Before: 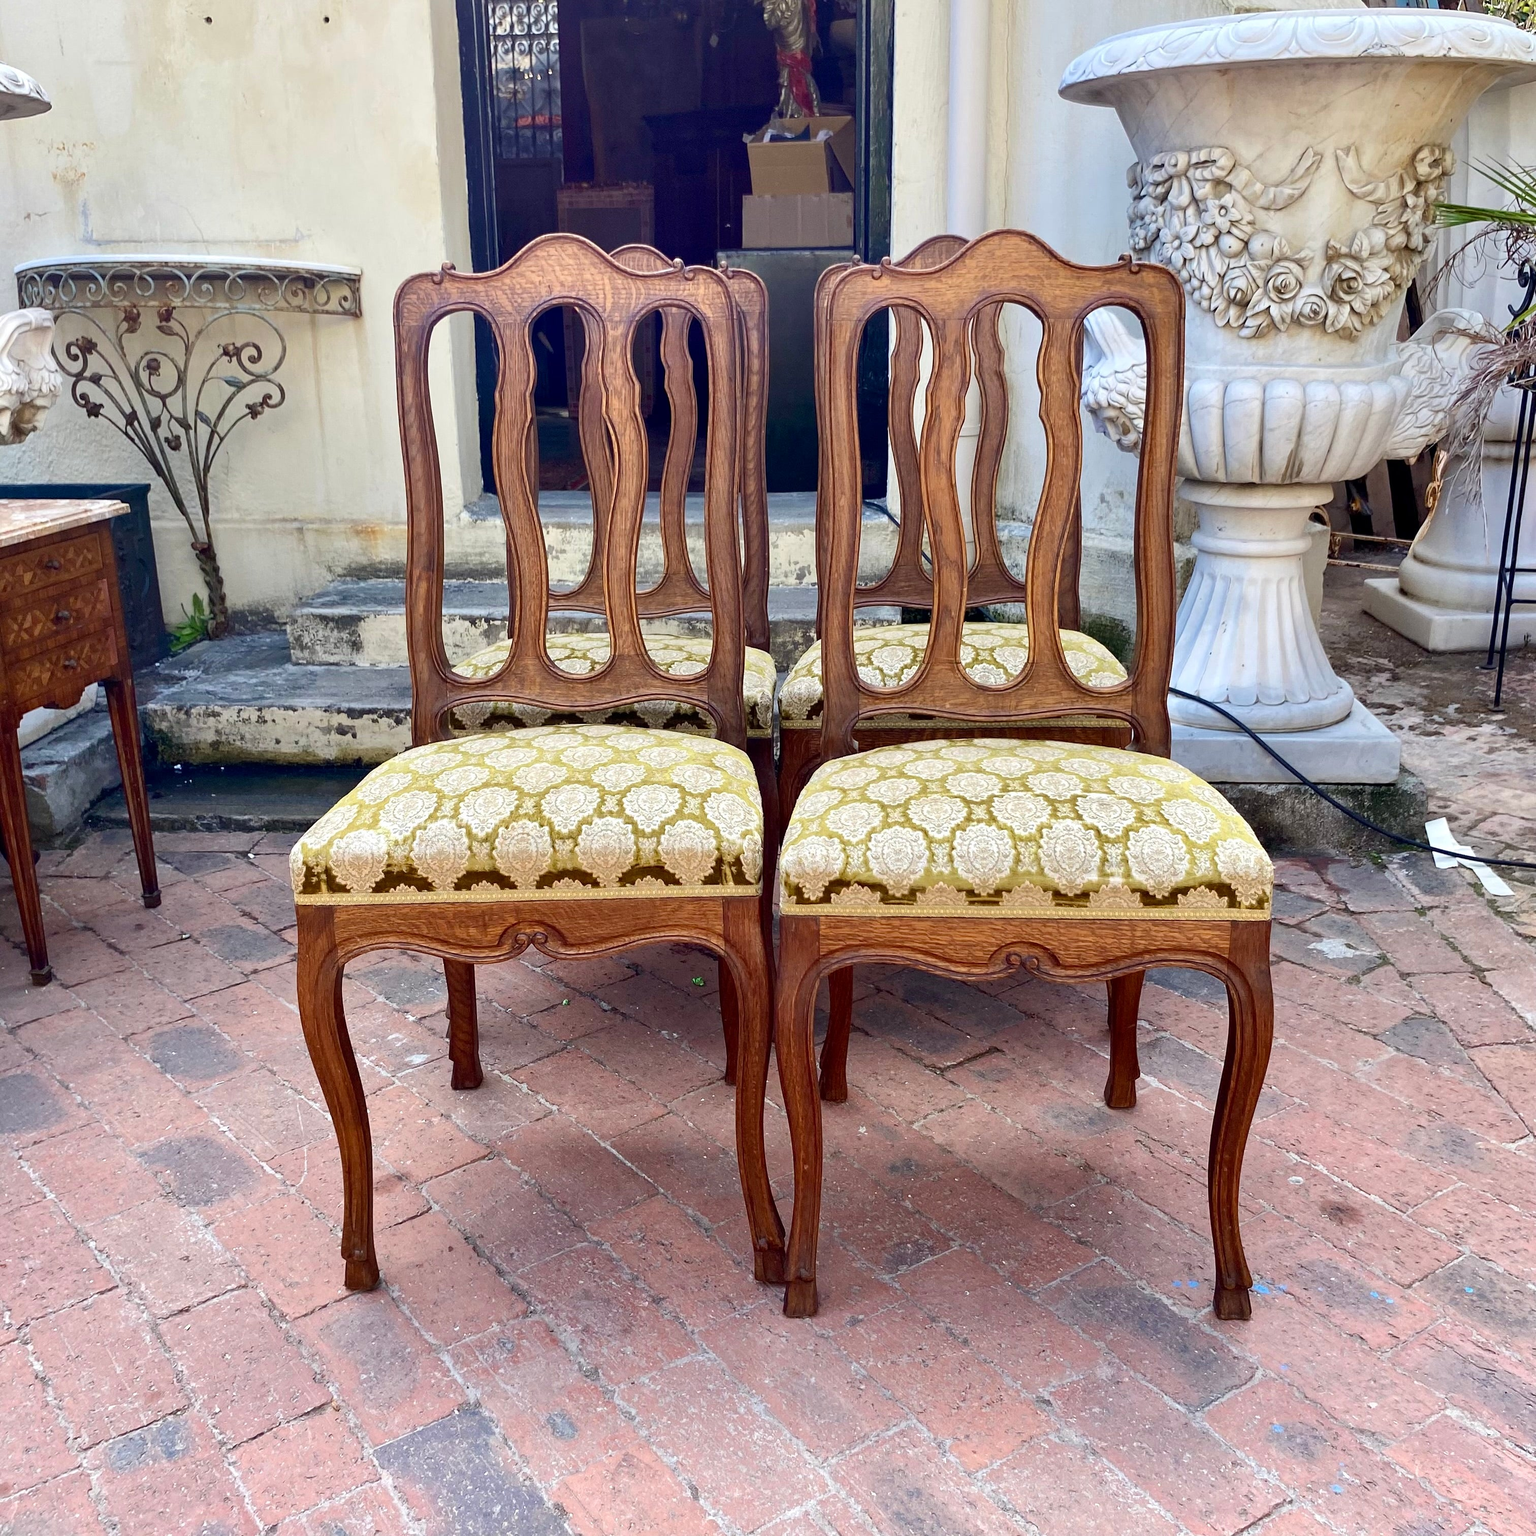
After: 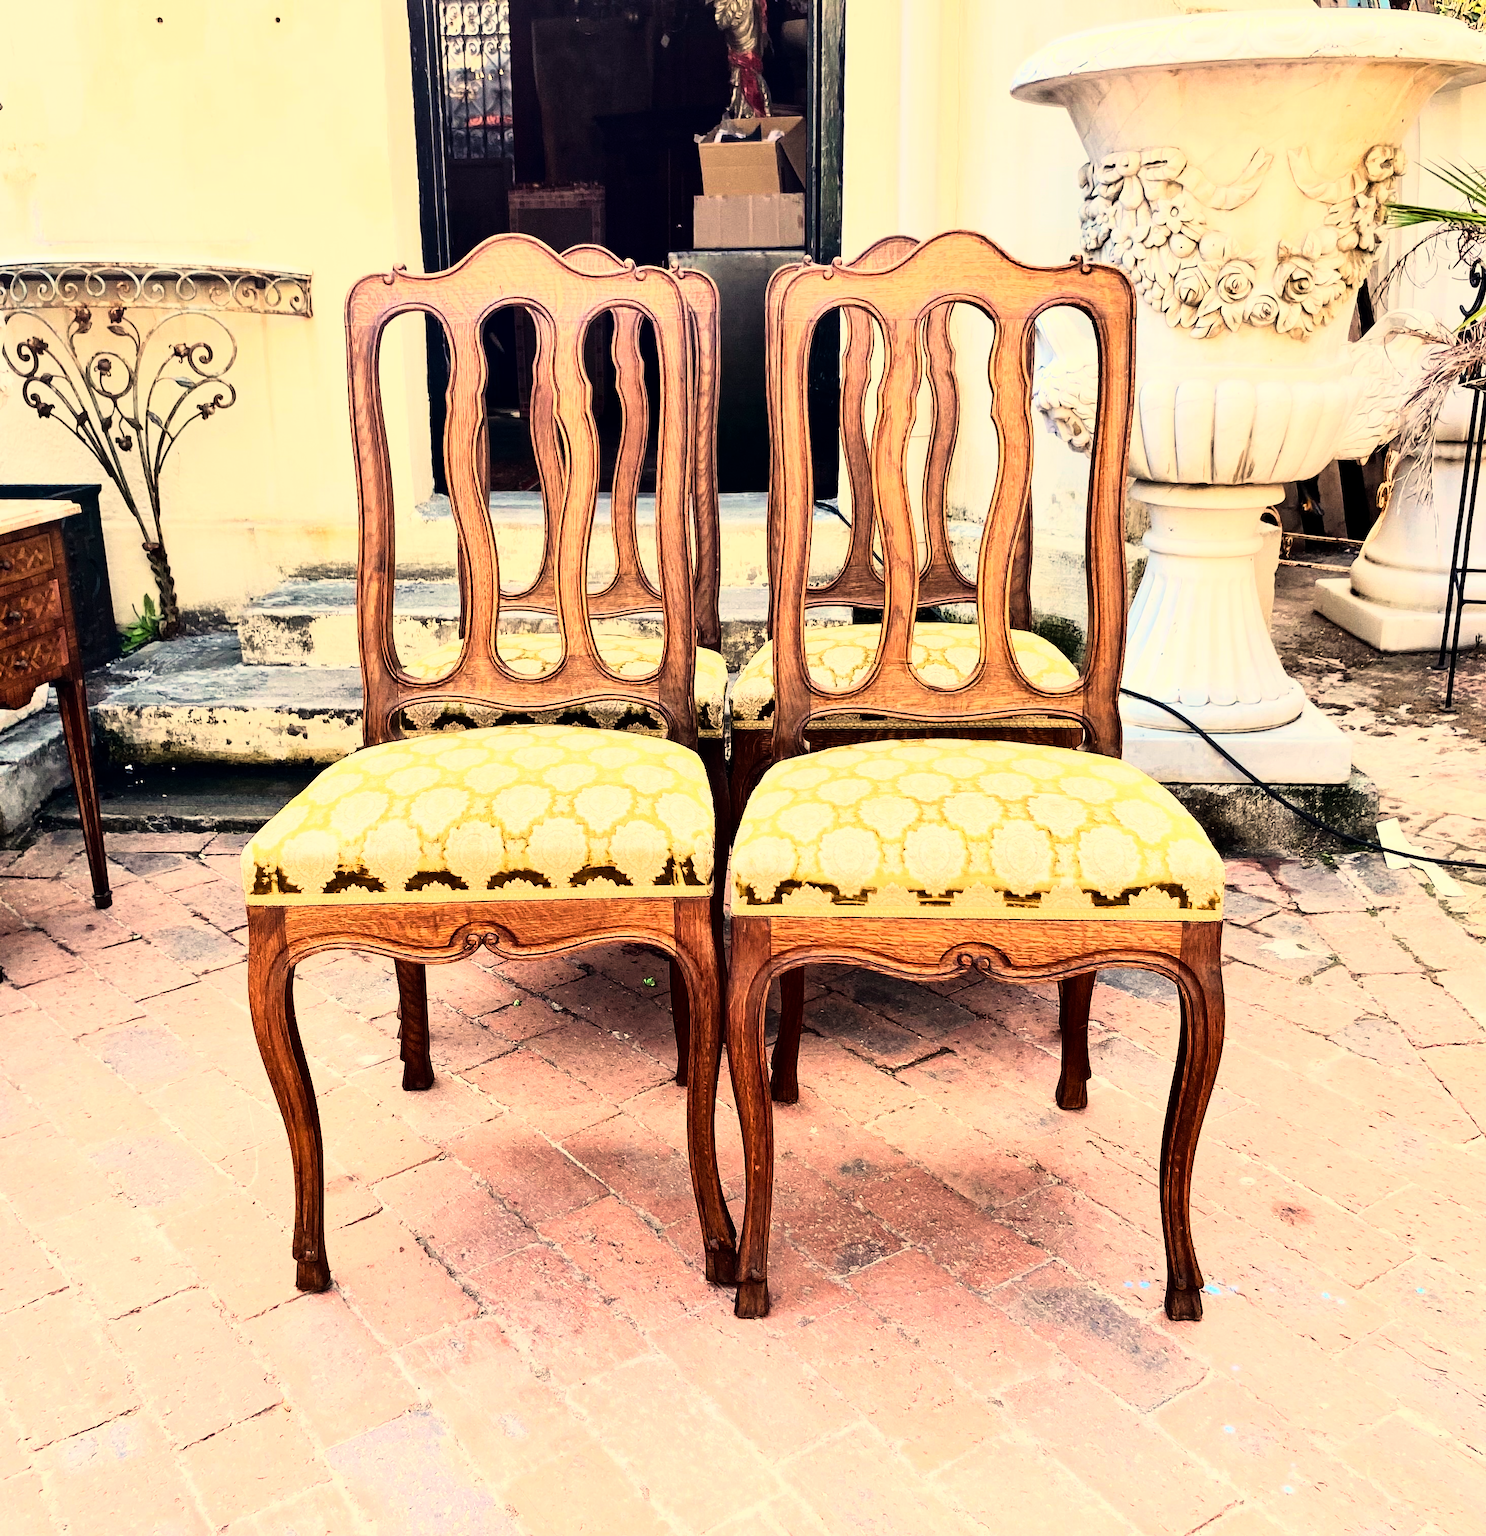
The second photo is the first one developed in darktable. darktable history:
crop and rotate: left 3.238%
rgb curve: curves: ch0 [(0, 0) (0.21, 0.15) (0.24, 0.21) (0.5, 0.75) (0.75, 0.96) (0.89, 0.99) (1, 1)]; ch1 [(0, 0.02) (0.21, 0.13) (0.25, 0.2) (0.5, 0.67) (0.75, 0.9) (0.89, 0.97) (1, 1)]; ch2 [(0, 0.02) (0.21, 0.13) (0.25, 0.2) (0.5, 0.67) (0.75, 0.9) (0.89, 0.97) (1, 1)], compensate middle gray true
white balance: red 1.138, green 0.996, blue 0.812
